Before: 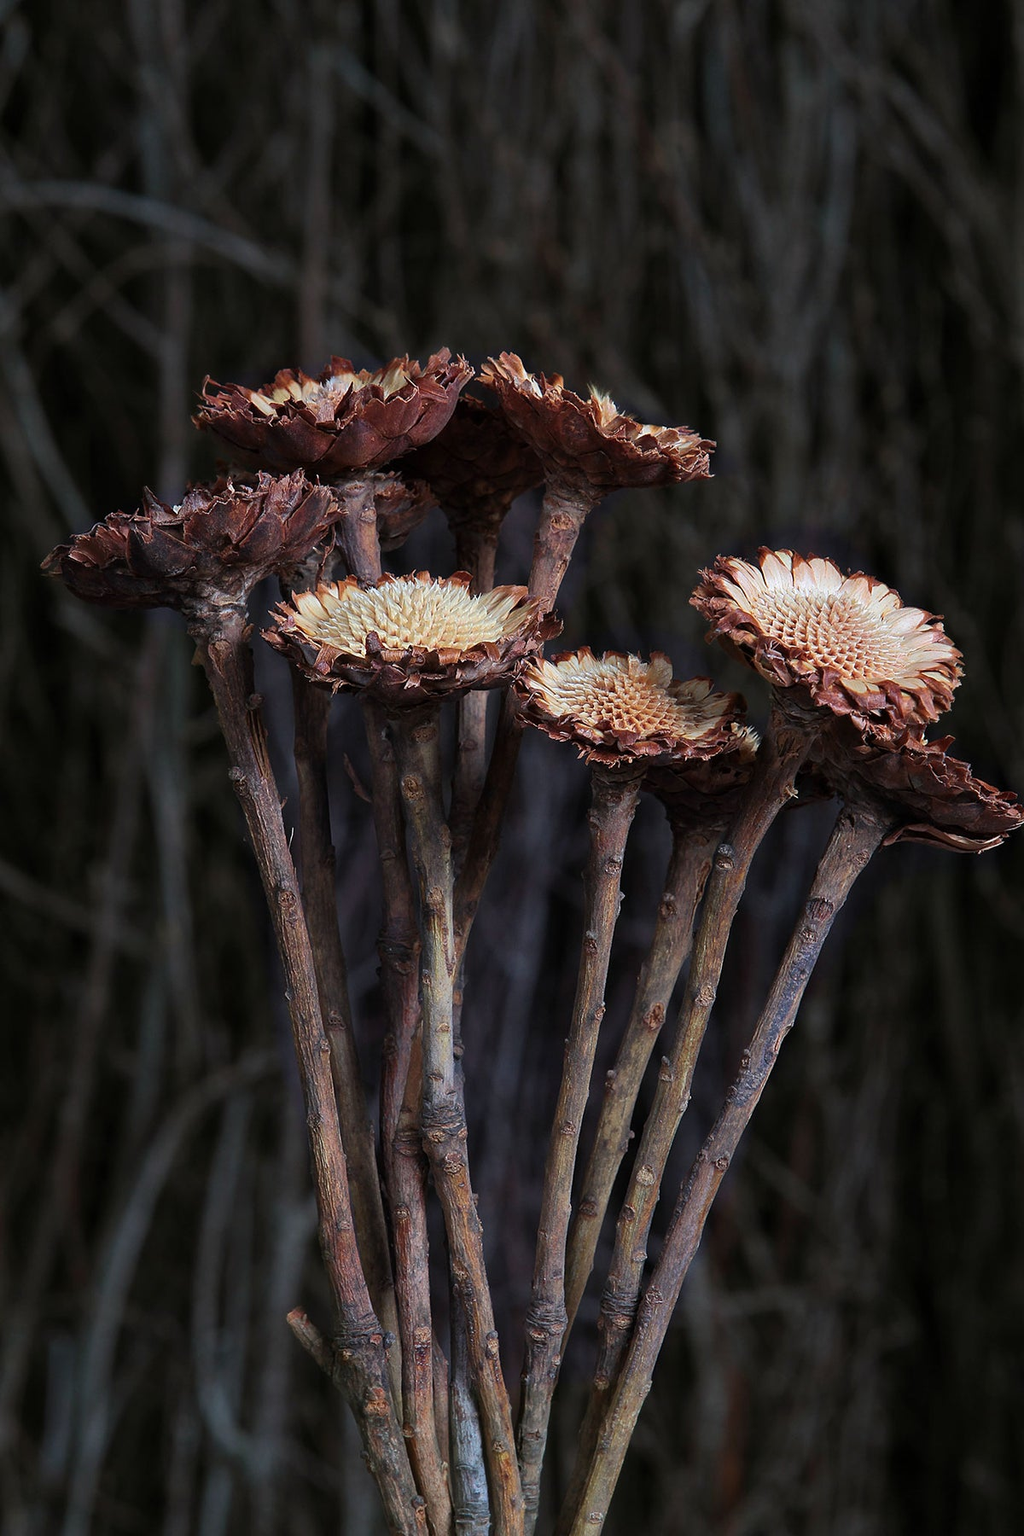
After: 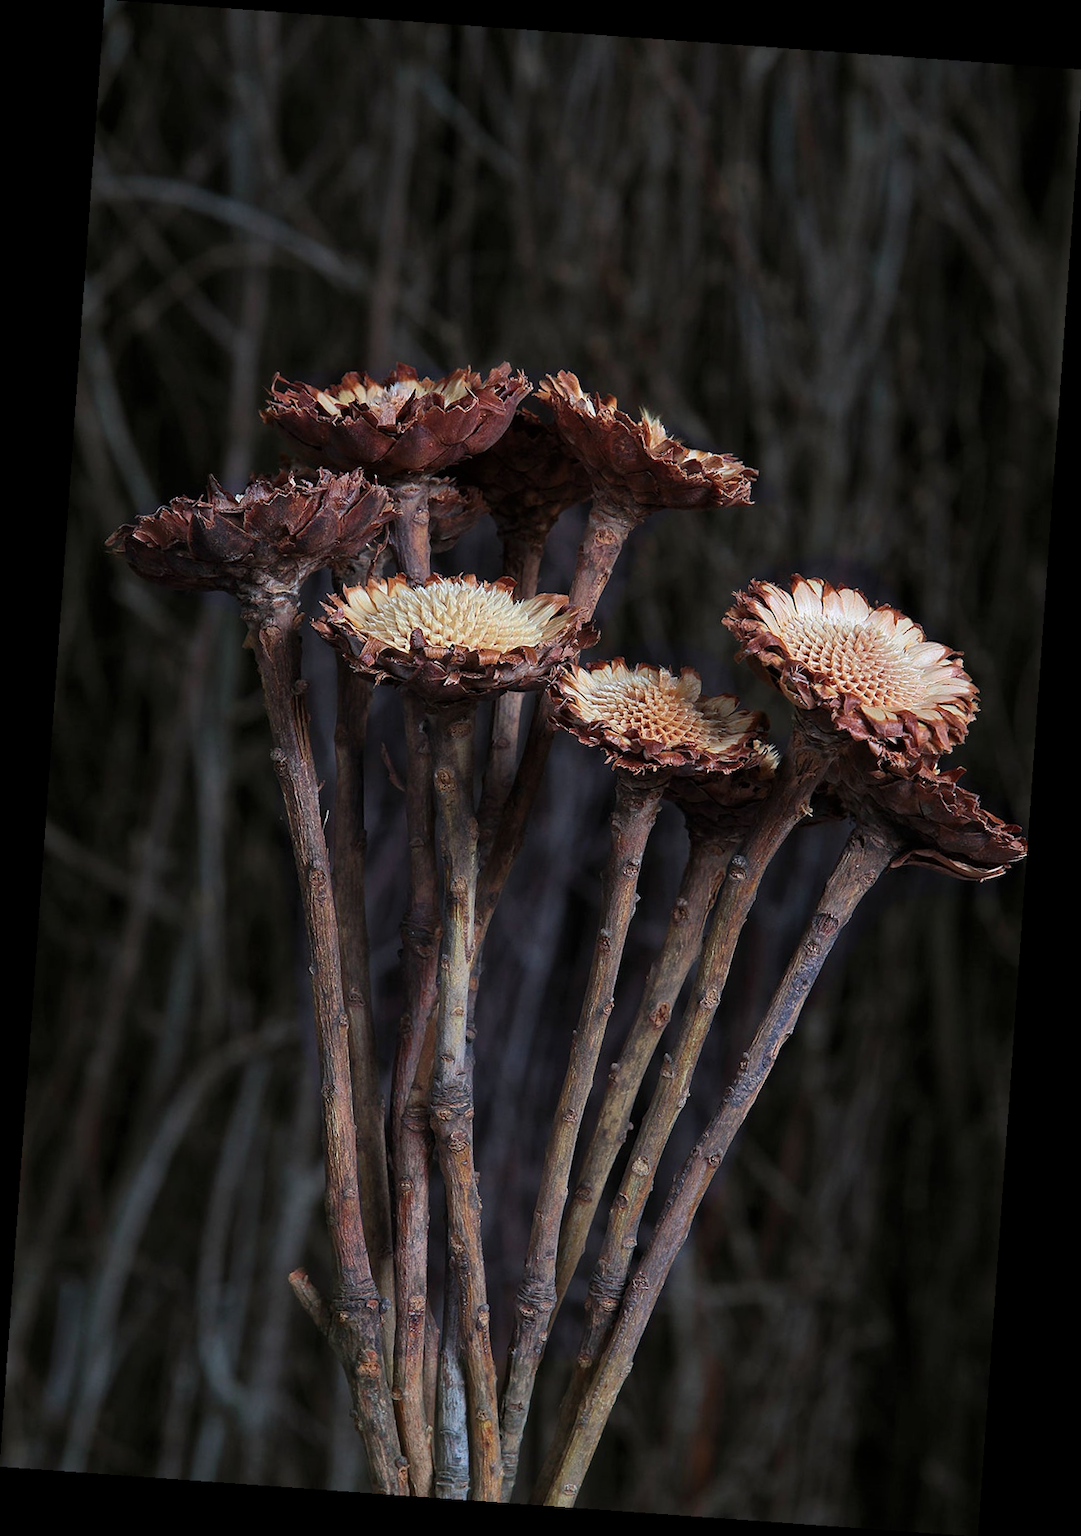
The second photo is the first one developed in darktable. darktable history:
rotate and perspective: rotation 4.1°, automatic cropping off
tone equalizer: -8 EV -0.55 EV
